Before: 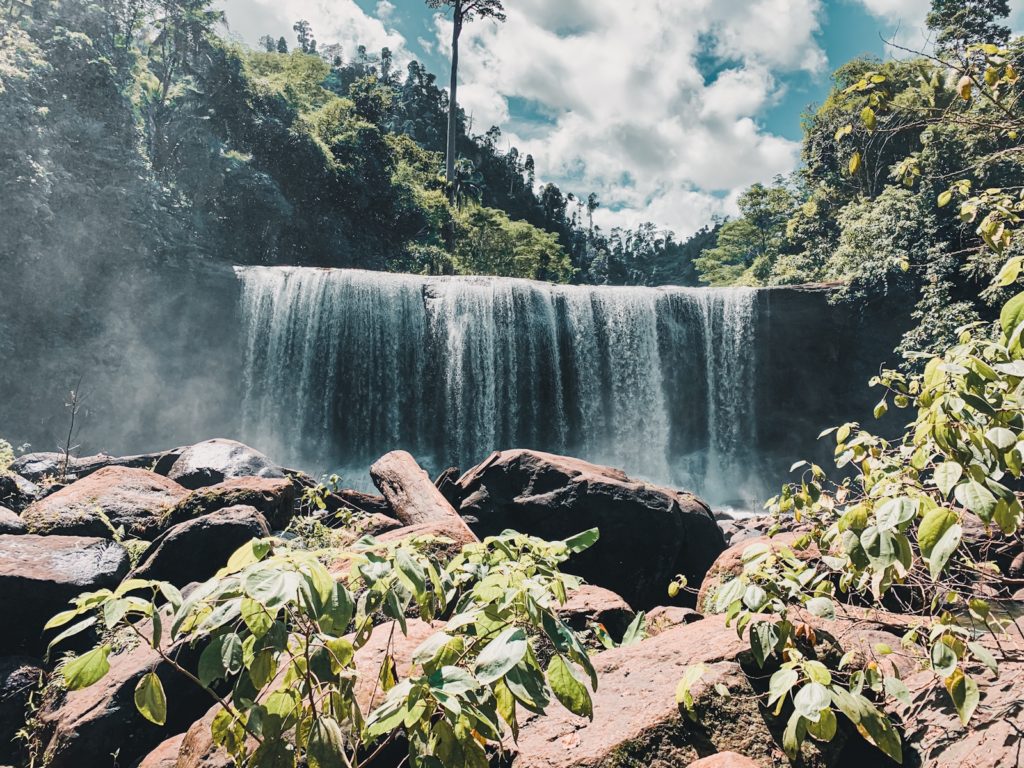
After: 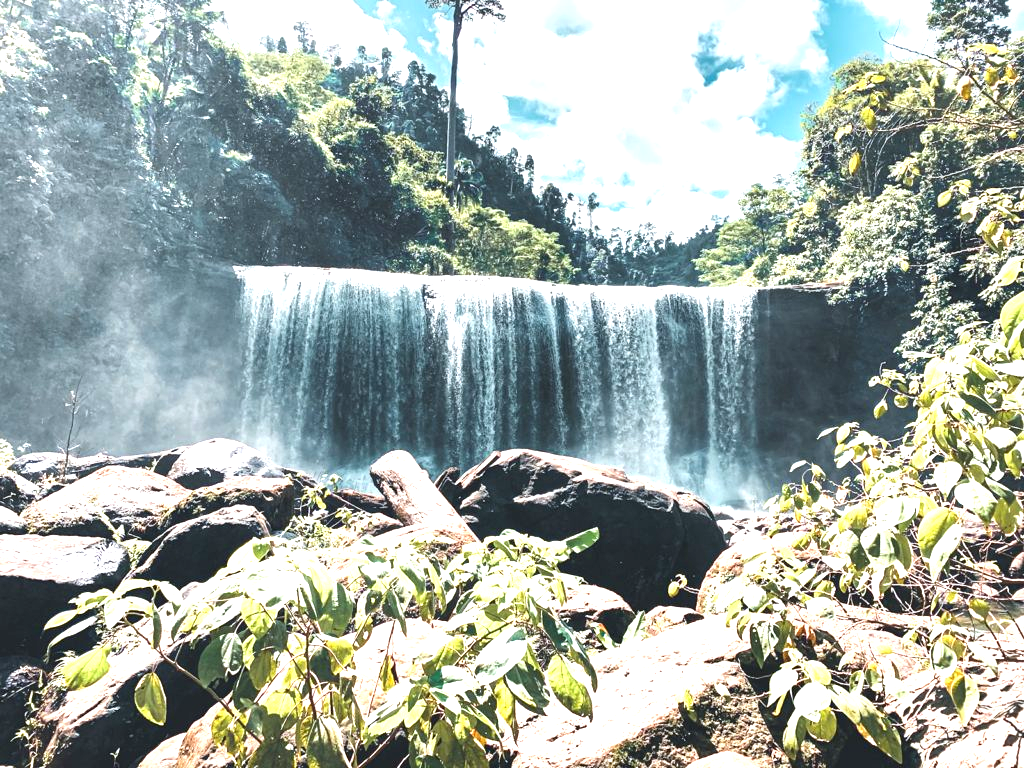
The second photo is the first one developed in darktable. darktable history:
white balance: red 0.982, blue 1.018
exposure: black level correction 0, exposure 1.3 EV, compensate exposure bias true, compensate highlight preservation false
